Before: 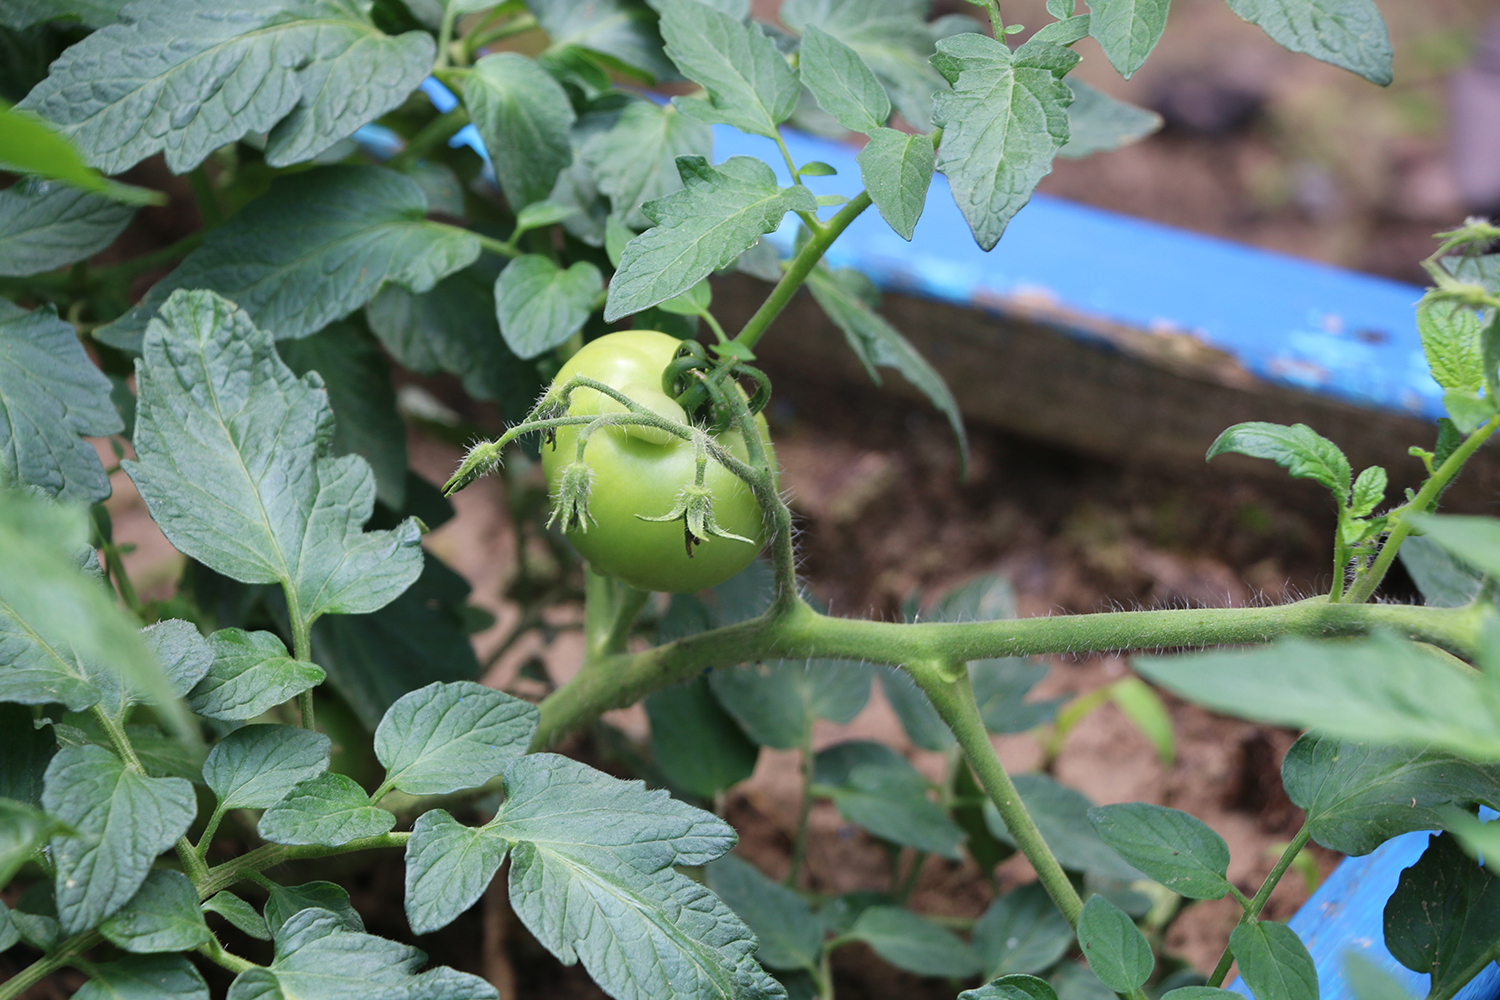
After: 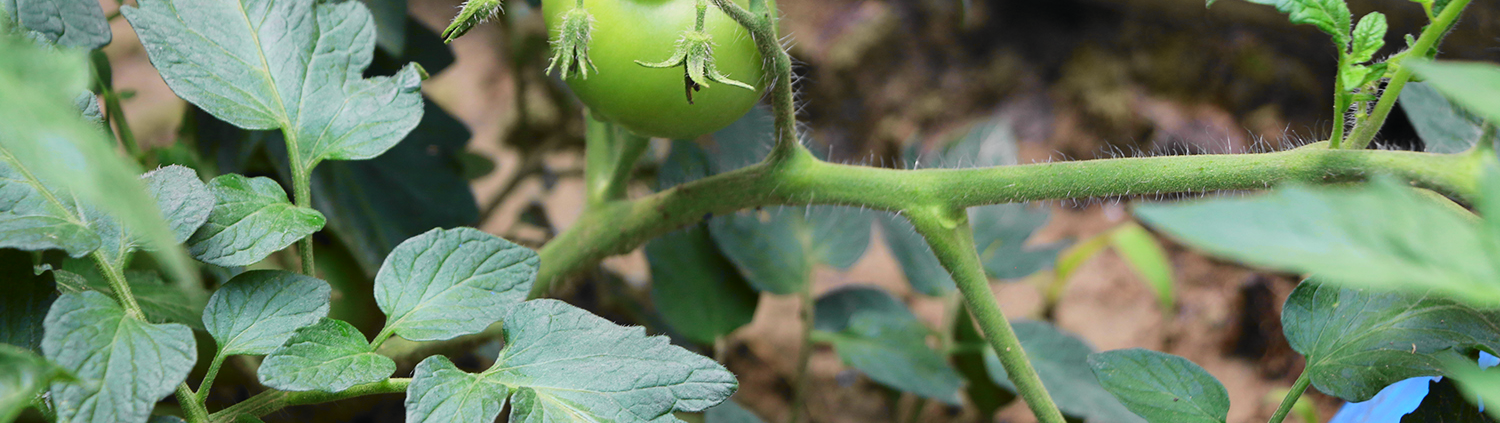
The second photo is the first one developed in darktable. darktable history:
crop: top 45.458%, bottom 12.239%
tone curve: curves: ch0 [(0, 0) (0.071, 0.058) (0.266, 0.268) (0.498, 0.542) (0.766, 0.807) (1, 0.983)]; ch1 [(0, 0) (0.346, 0.307) (0.408, 0.387) (0.463, 0.465) (0.482, 0.493) (0.502, 0.499) (0.517, 0.502) (0.55, 0.548) (0.597, 0.61) (0.651, 0.698) (1, 1)]; ch2 [(0, 0) (0.346, 0.34) (0.434, 0.46) (0.485, 0.494) (0.5, 0.498) (0.517, 0.506) (0.526, 0.539) (0.583, 0.603) (0.625, 0.659) (1, 1)], color space Lab, independent channels, preserve colors none
